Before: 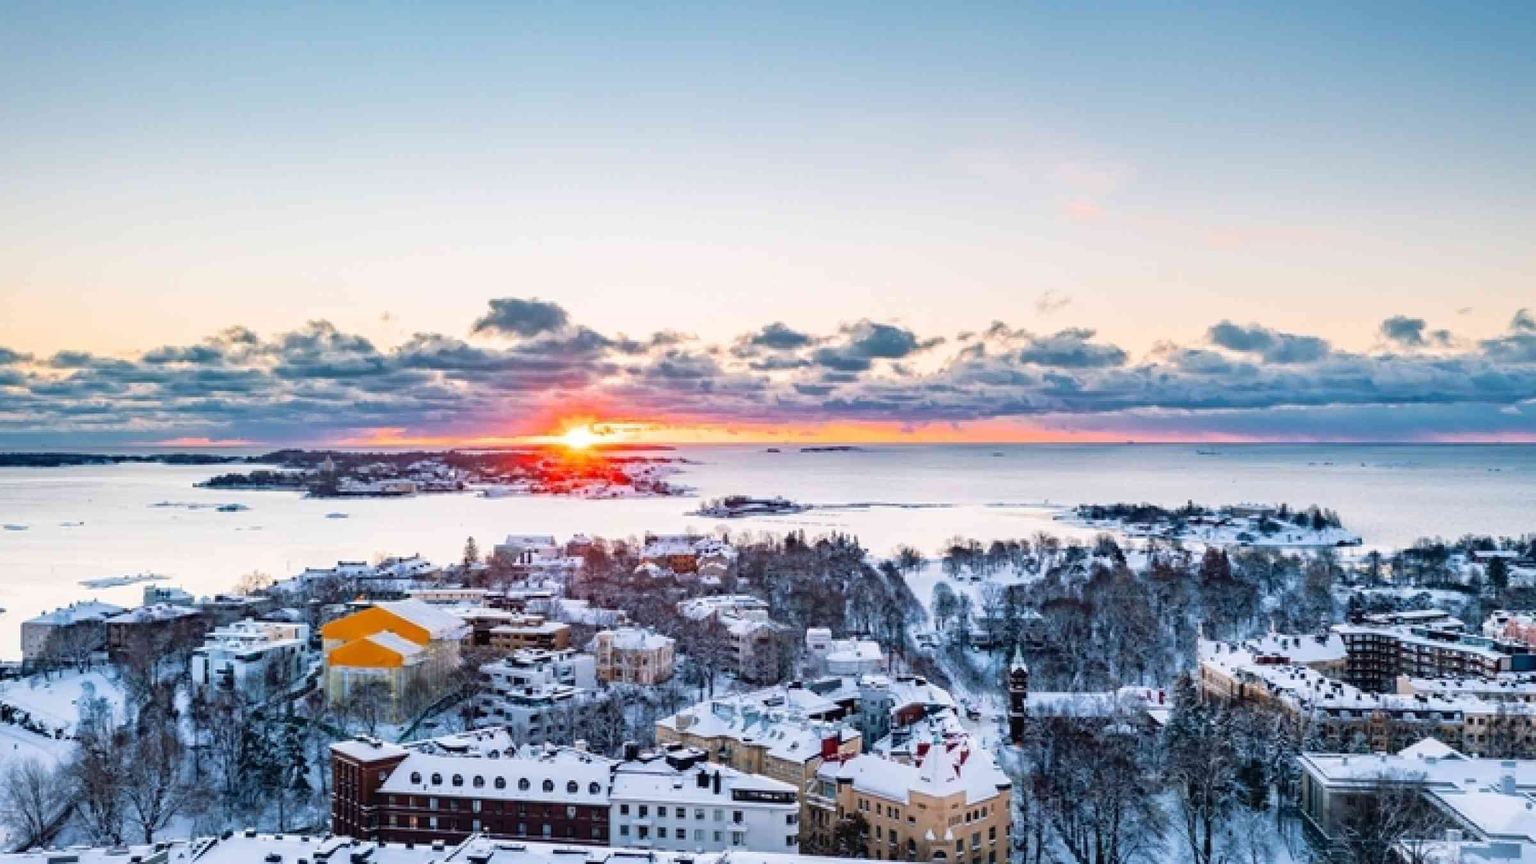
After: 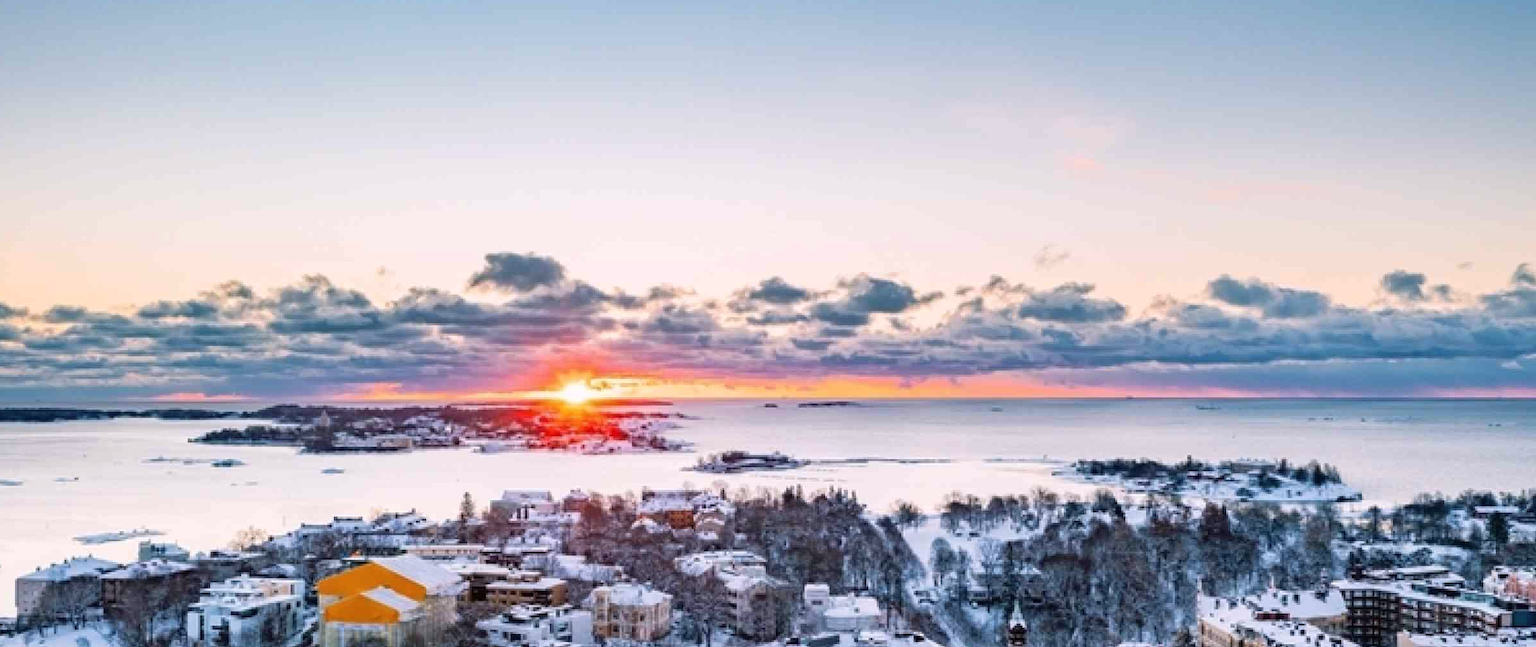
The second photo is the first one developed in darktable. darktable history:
color correction: highlights a* 3.12, highlights b* -1.55, shadows a* -0.101, shadows b* 2.52, saturation 0.98
crop: left 0.387%, top 5.469%, bottom 19.809%
exposure: exposure -0.041 EV, compensate highlight preservation false
